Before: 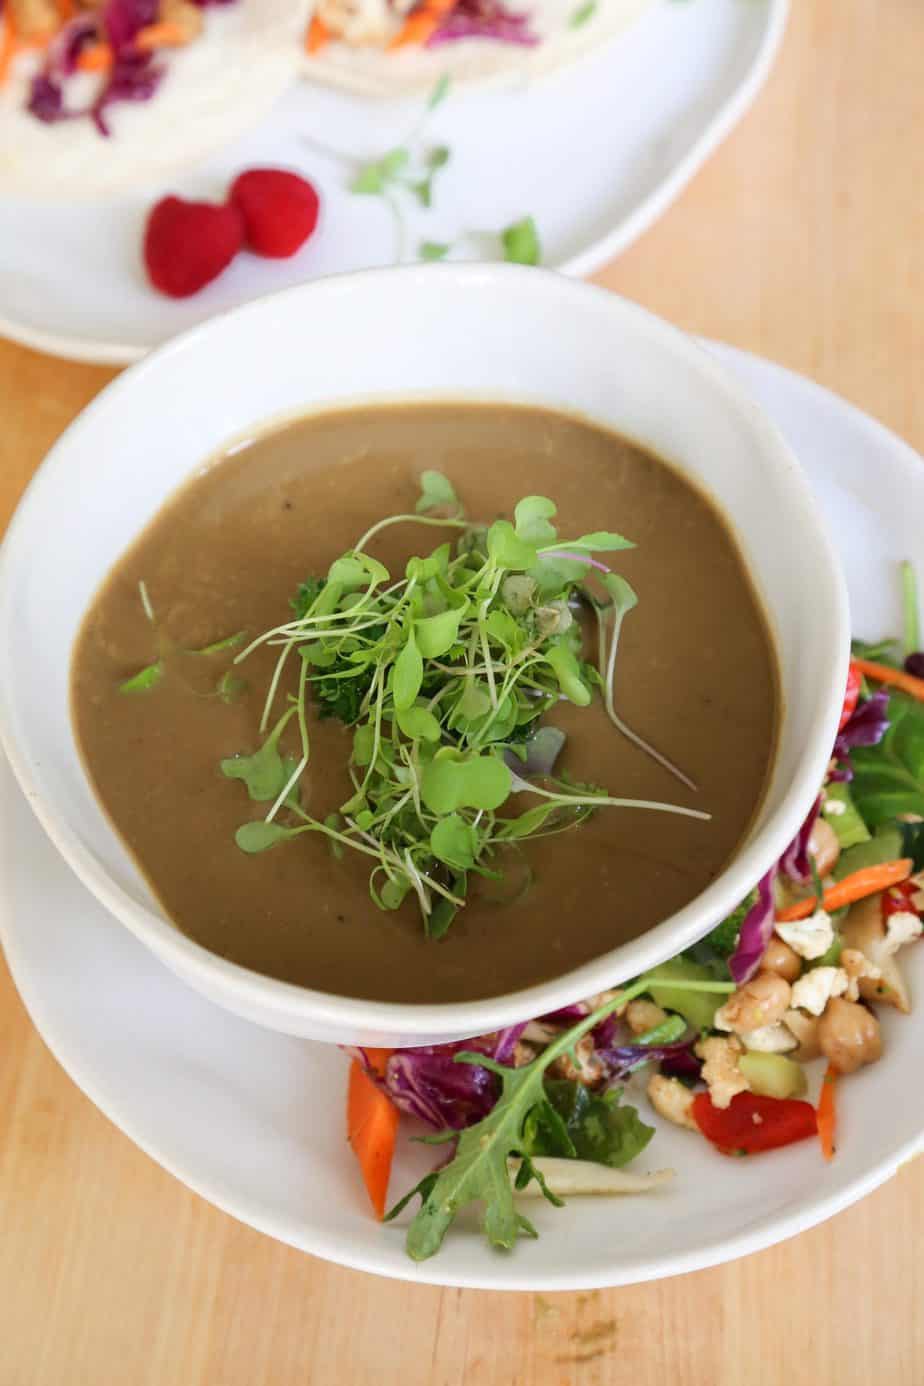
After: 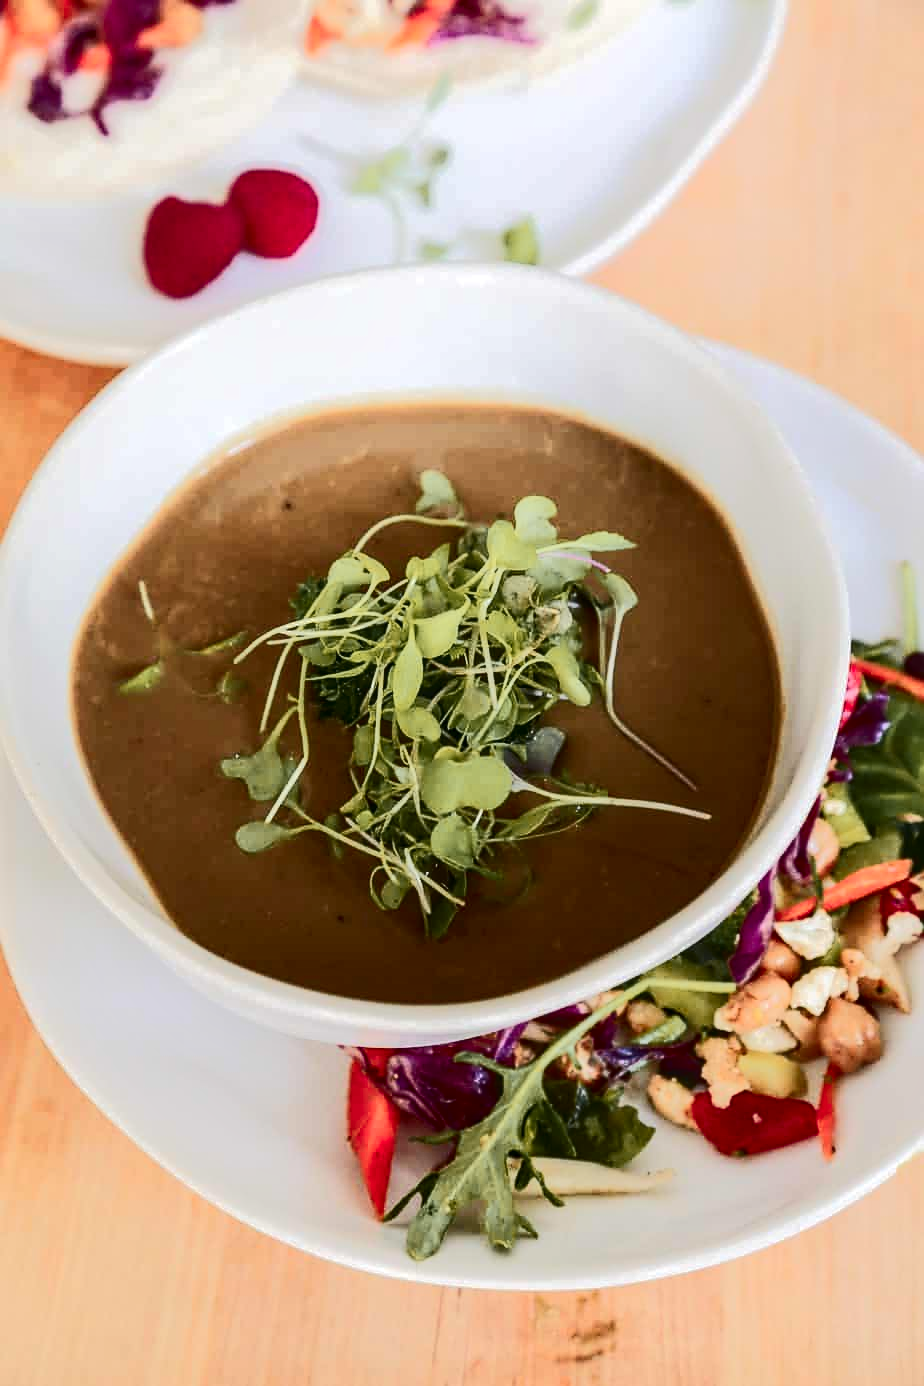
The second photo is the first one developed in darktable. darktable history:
local contrast: on, module defaults
sharpen: radius 1.83, amount 0.402, threshold 1.587
tone curve: curves: ch0 [(0, 0) (0.003, 0.011) (0.011, 0.014) (0.025, 0.018) (0.044, 0.023) (0.069, 0.028) (0.1, 0.031) (0.136, 0.039) (0.177, 0.056) (0.224, 0.081) (0.277, 0.129) (0.335, 0.188) (0.399, 0.256) (0.468, 0.367) (0.543, 0.514) (0.623, 0.684) (0.709, 0.785) (0.801, 0.846) (0.898, 0.884) (1, 1)], color space Lab, independent channels, preserve colors none
color zones: curves: ch1 [(0.263, 0.53) (0.376, 0.287) (0.487, 0.512) (0.748, 0.547) (1, 0.513)]; ch2 [(0.262, 0.45) (0.751, 0.477)]
